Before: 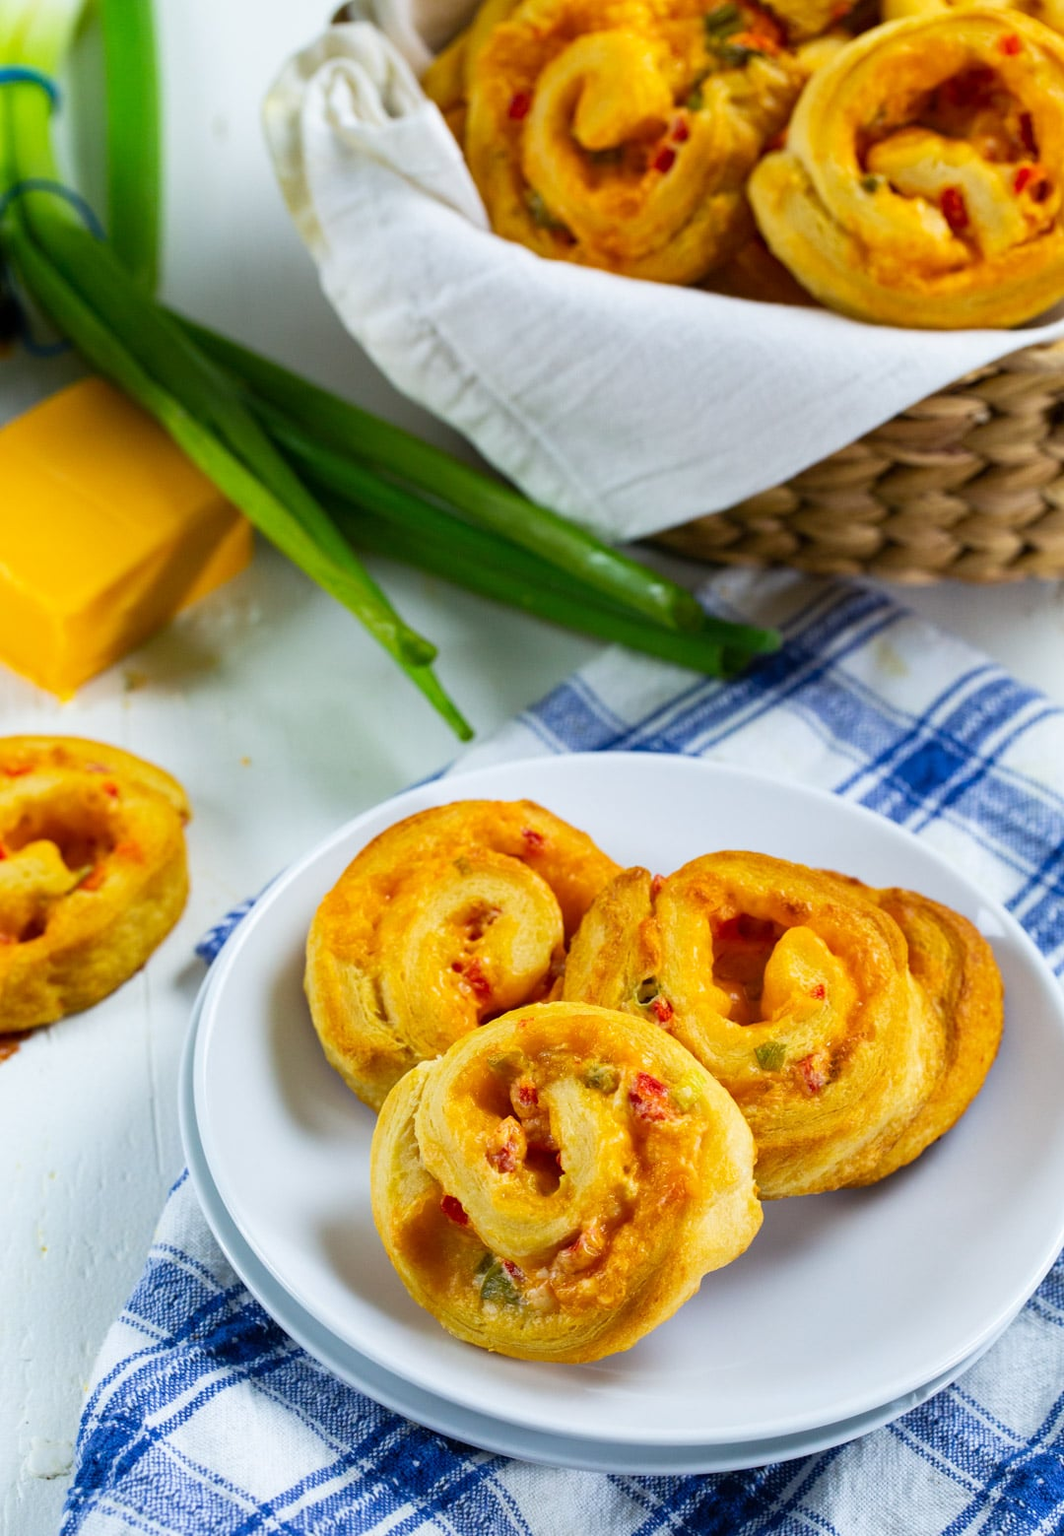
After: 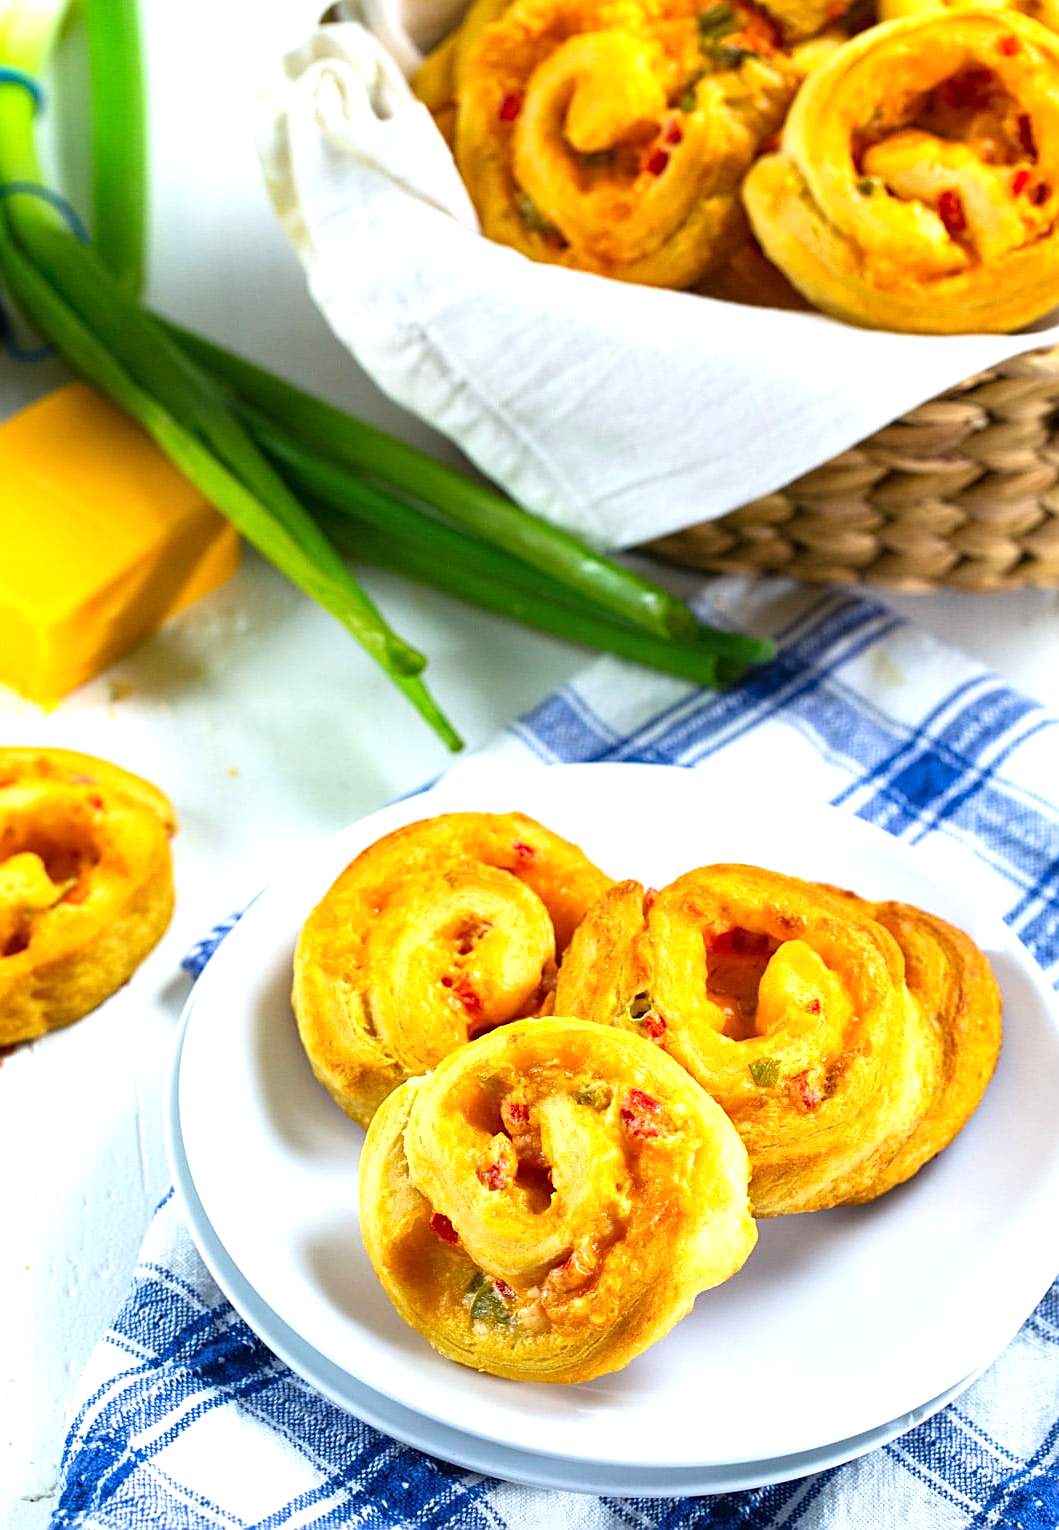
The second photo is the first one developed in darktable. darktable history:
exposure: exposure 0.747 EV, compensate highlight preservation false
crop: left 1.635%, right 0.288%, bottom 1.823%
sharpen: on, module defaults
